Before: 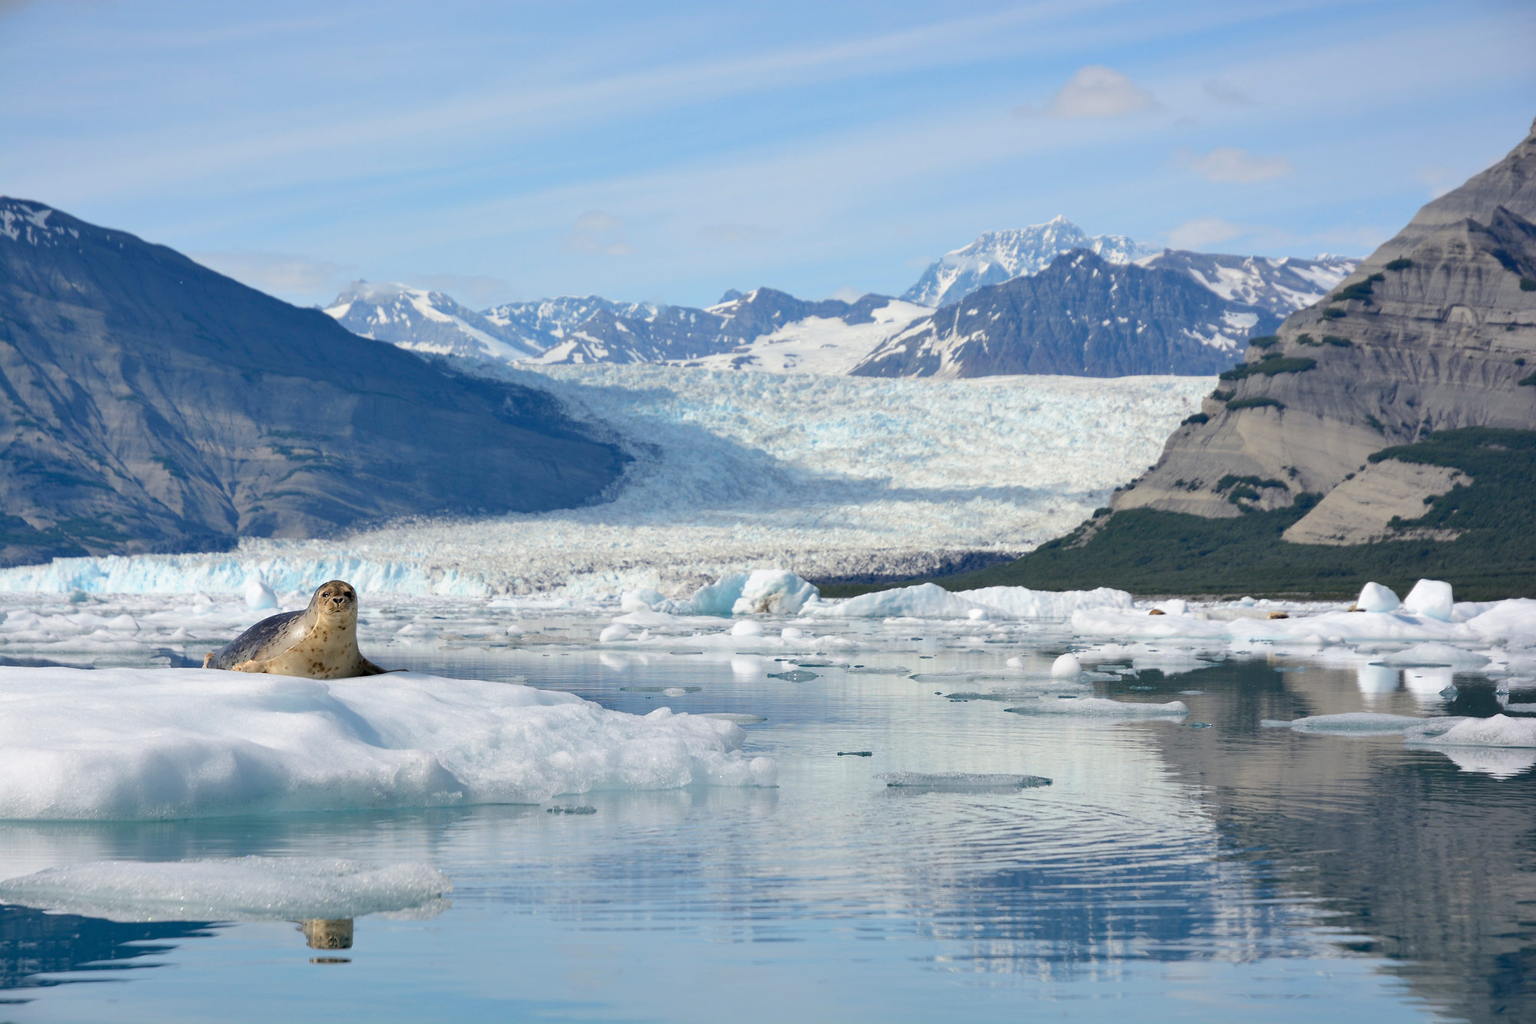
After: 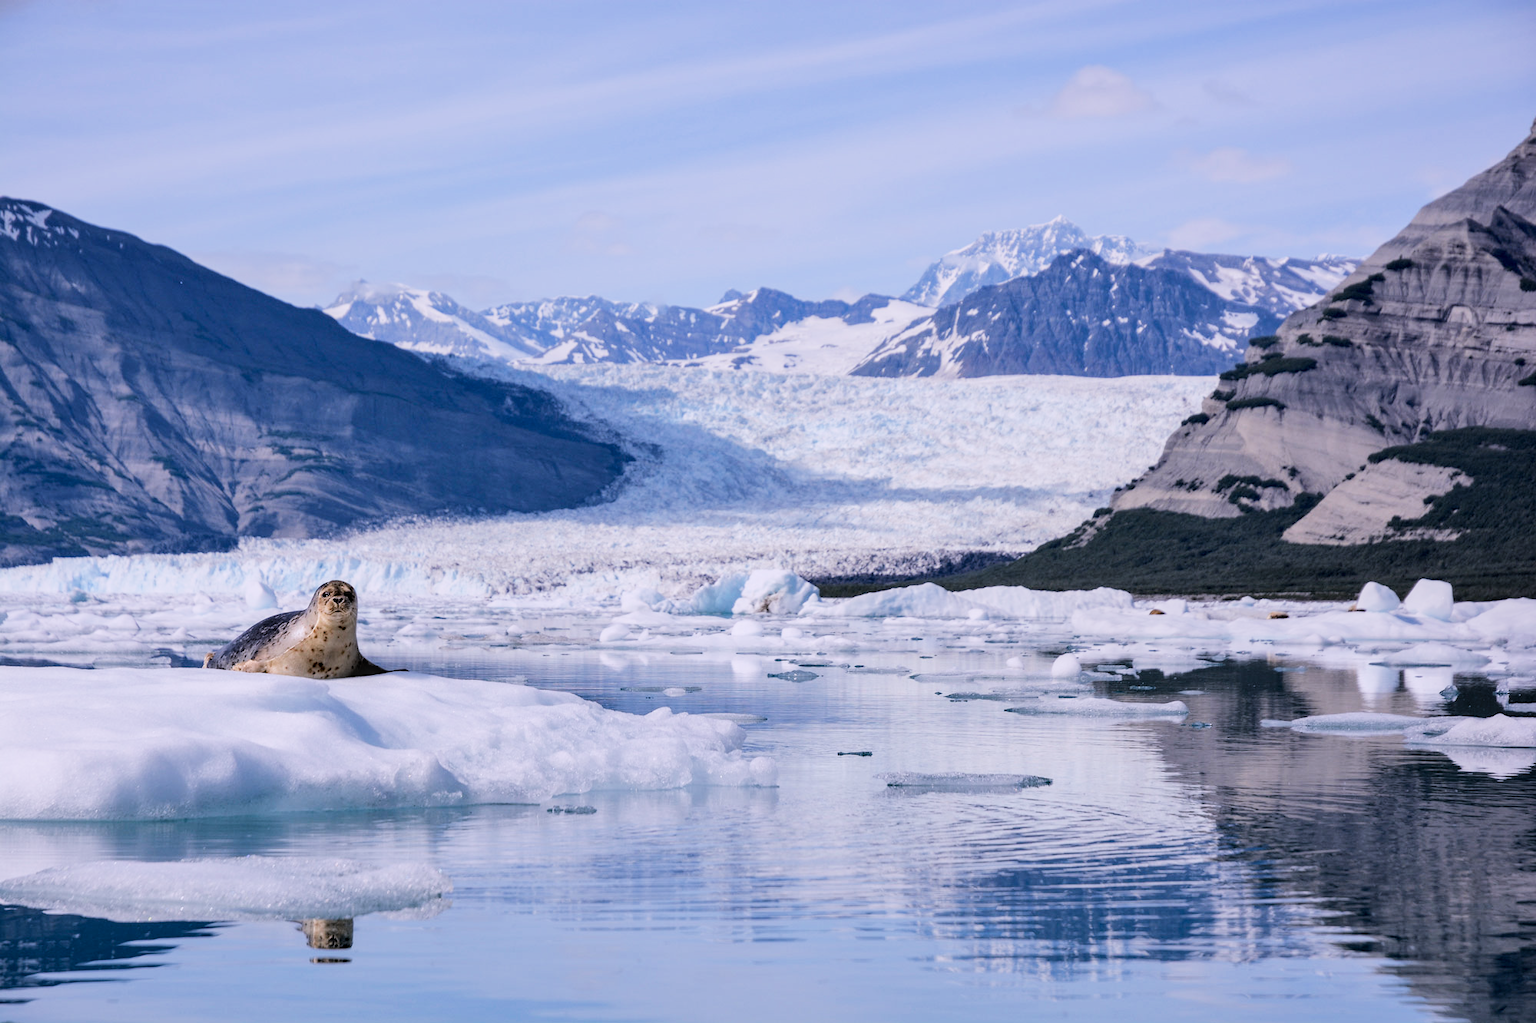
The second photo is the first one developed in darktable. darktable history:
white balance: red 1.042, blue 1.17
filmic rgb: black relative exposure -5 EV, hardness 2.88, contrast 1.4, highlights saturation mix -30%
local contrast: on, module defaults
